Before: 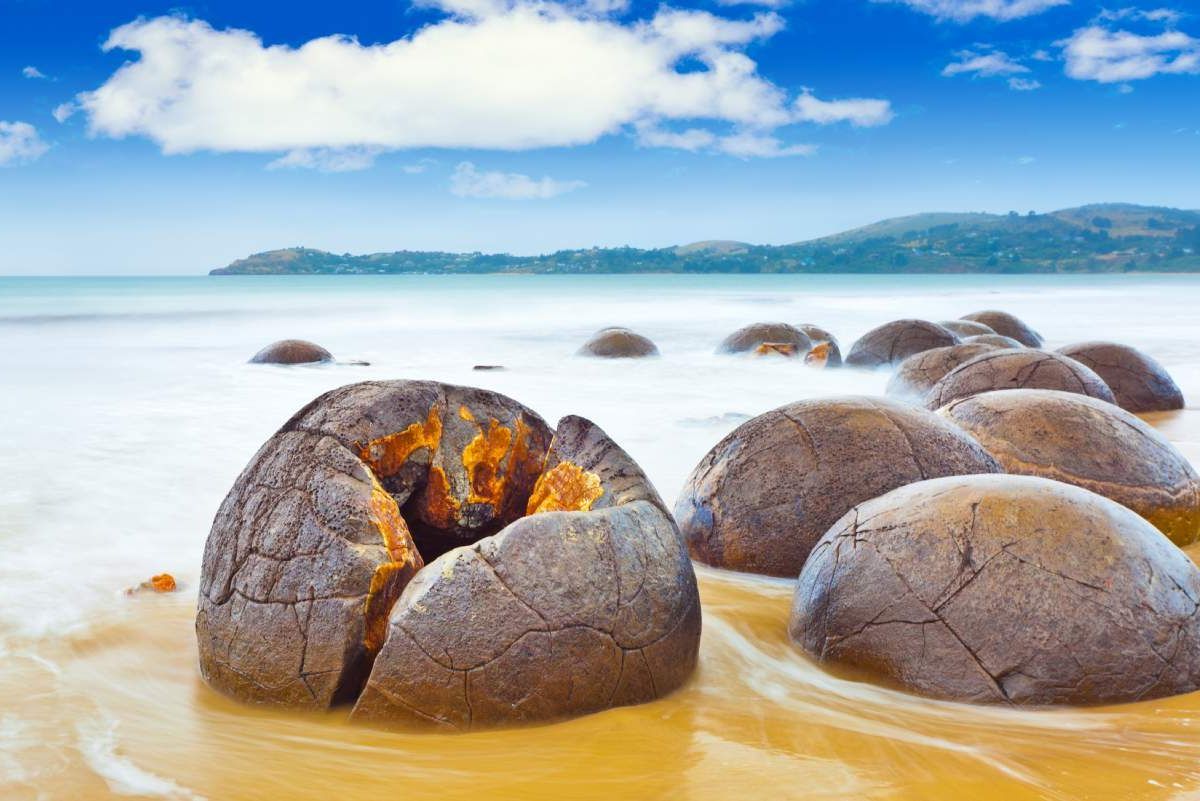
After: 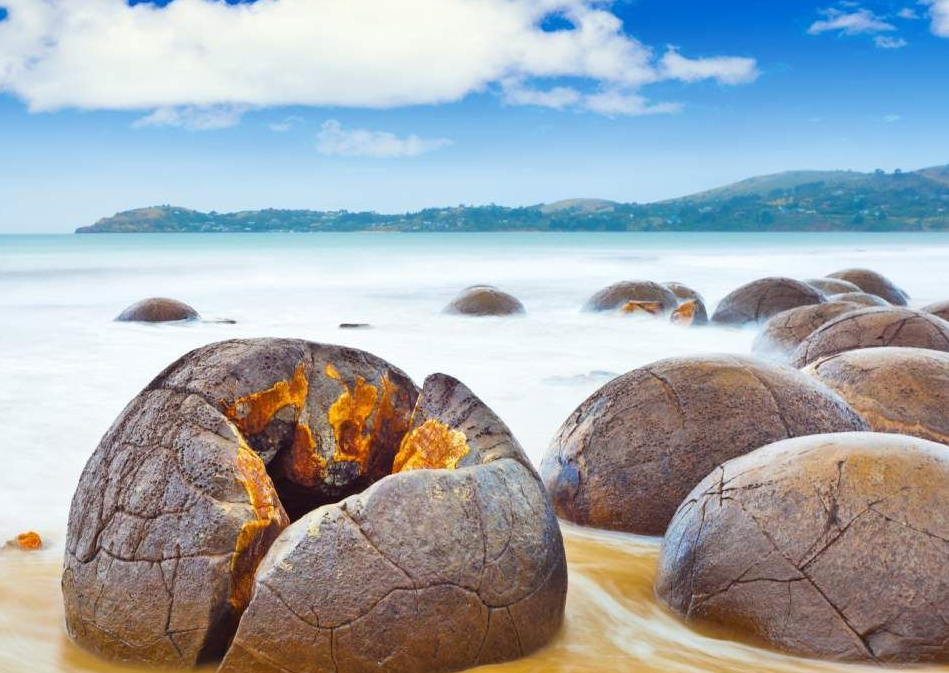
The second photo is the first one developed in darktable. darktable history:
crop: left 11.238%, top 5.366%, right 9.605%, bottom 10.588%
